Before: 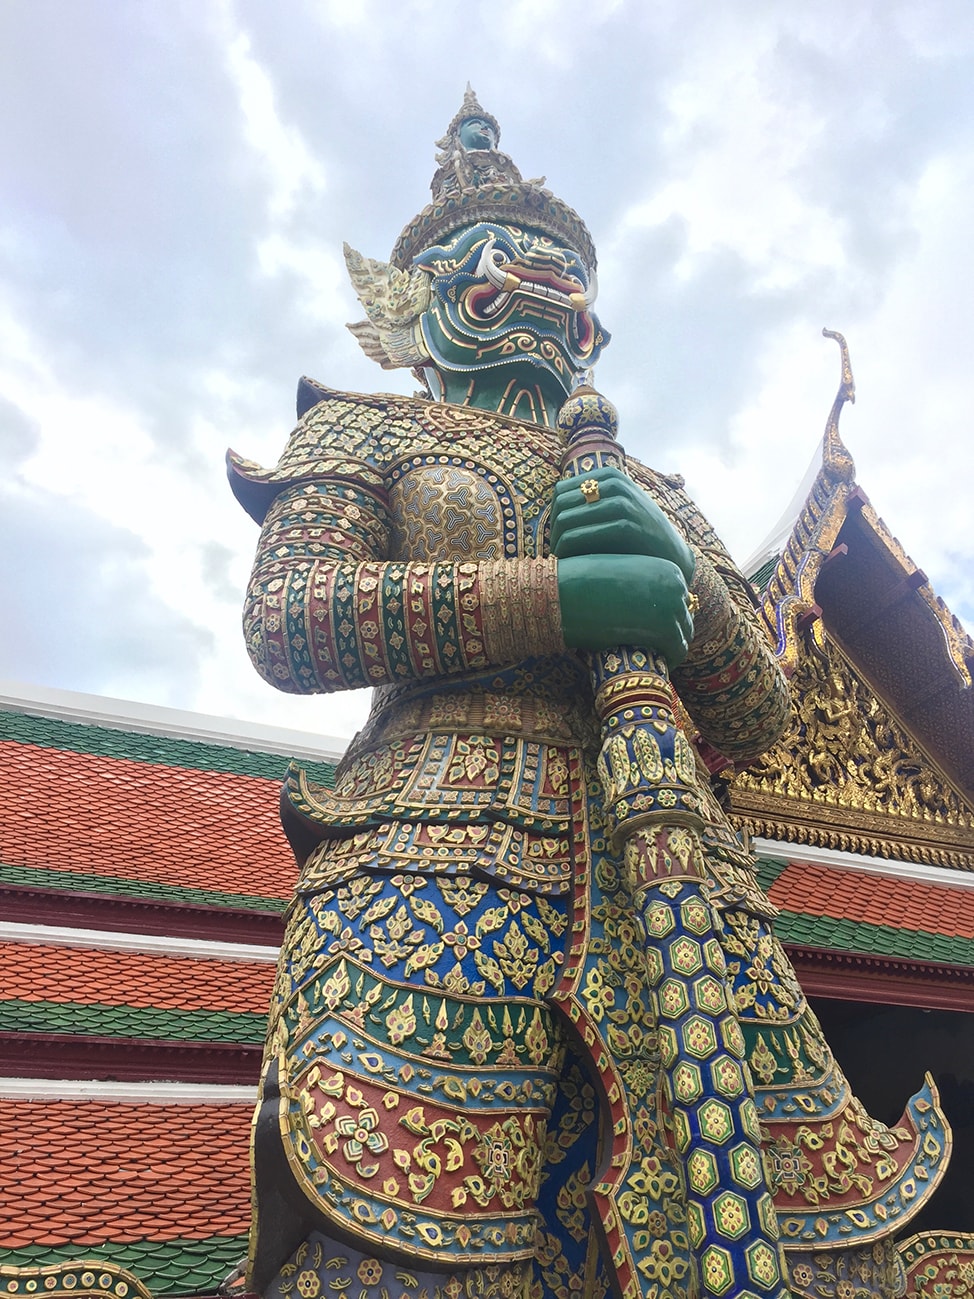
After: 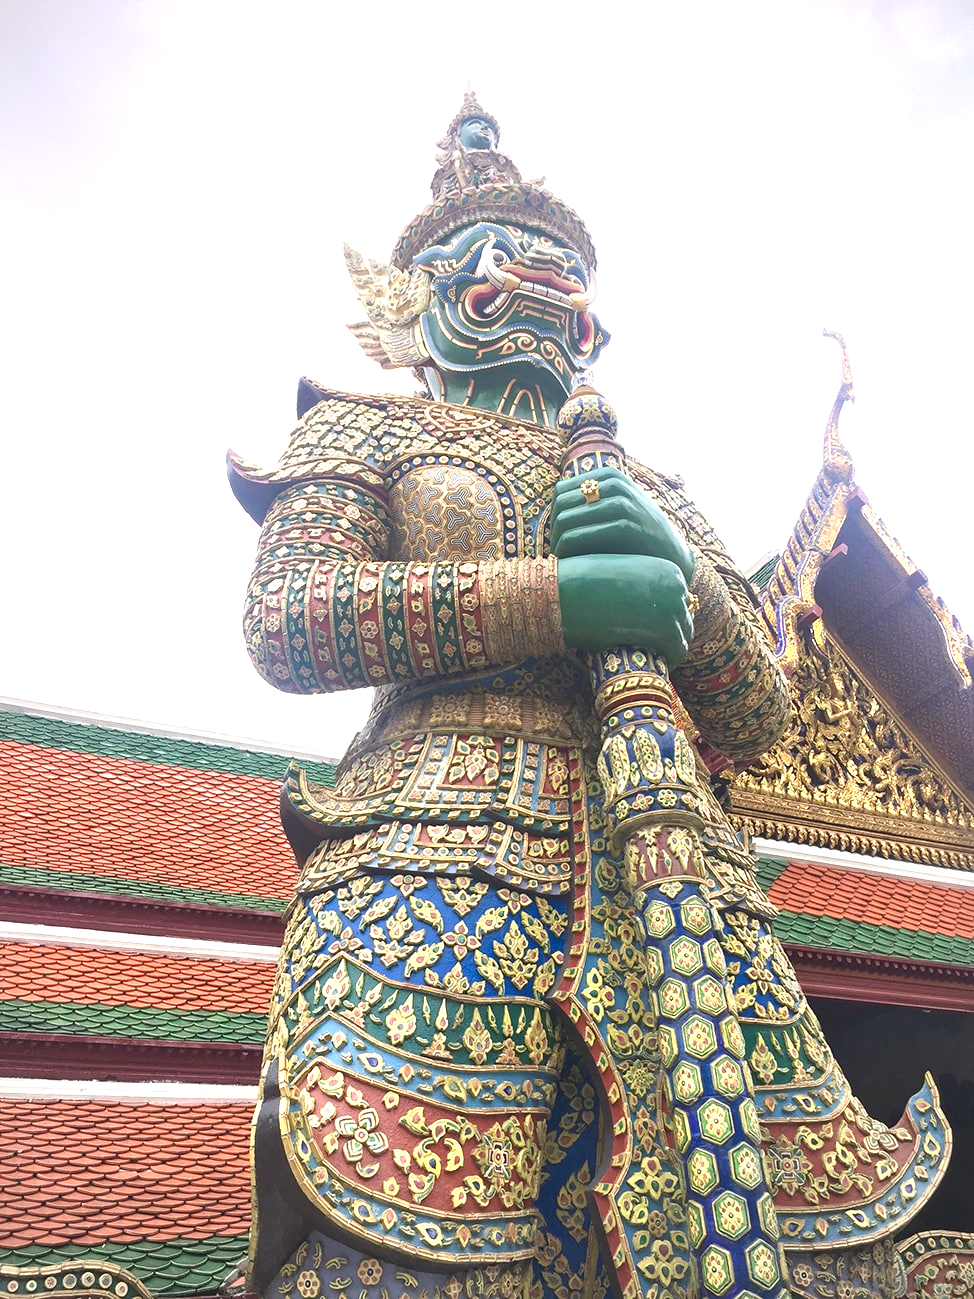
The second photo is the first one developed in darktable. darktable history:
vignetting: fall-off radius 60.92%
exposure: exposure 1 EV, compensate highlight preservation false
graduated density: density 0.38 EV, hardness 21%, rotation -6.11°, saturation 32%
